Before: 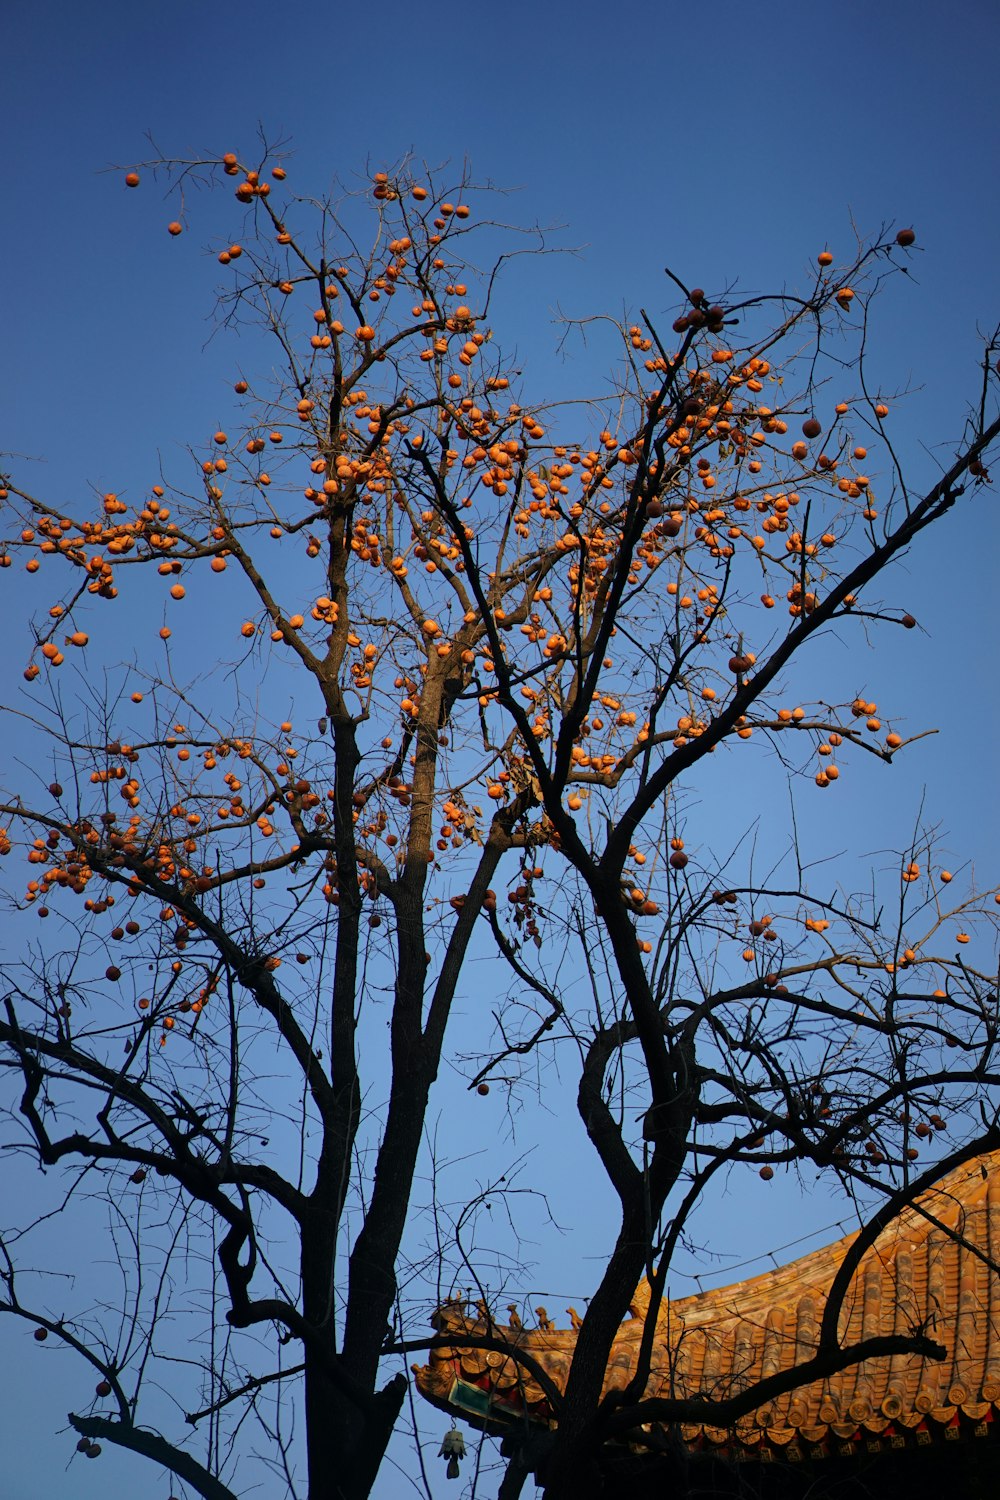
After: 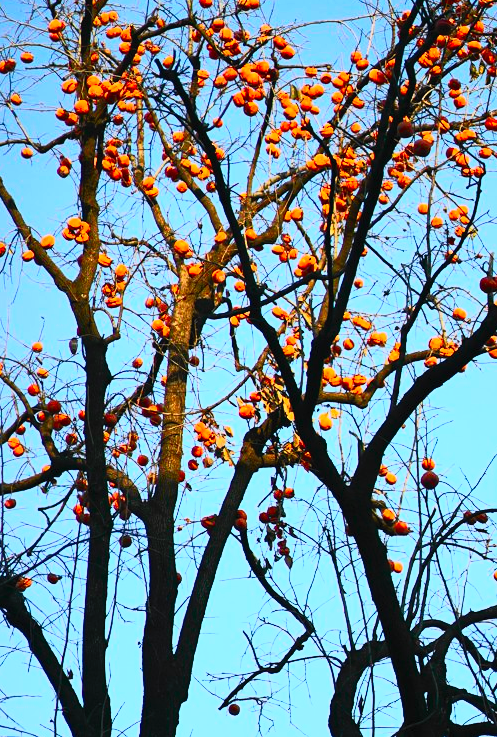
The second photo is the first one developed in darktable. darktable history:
tone curve: curves: ch0 [(0, 0.005) (0.103, 0.097) (0.18, 0.207) (0.384, 0.465) (0.491, 0.585) (0.629, 0.726) (0.84, 0.866) (1, 0.947)]; ch1 [(0, 0) (0.172, 0.123) (0.324, 0.253) (0.396, 0.388) (0.478, 0.461) (0.499, 0.497) (0.532, 0.515) (0.57, 0.584) (0.635, 0.675) (0.805, 0.892) (1, 1)]; ch2 [(0, 0) (0.411, 0.424) (0.496, 0.501) (0.515, 0.507) (0.553, 0.562) (0.604, 0.642) (0.708, 0.768) (0.839, 0.916) (1, 1)], color space Lab, independent channels, preserve colors none
crop: left 24.966%, top 25.367%, right 25.271%, bottom 25.454%
contrast brightness saturation: contrast 0.811, brightness 0.589, saturation 0.594
